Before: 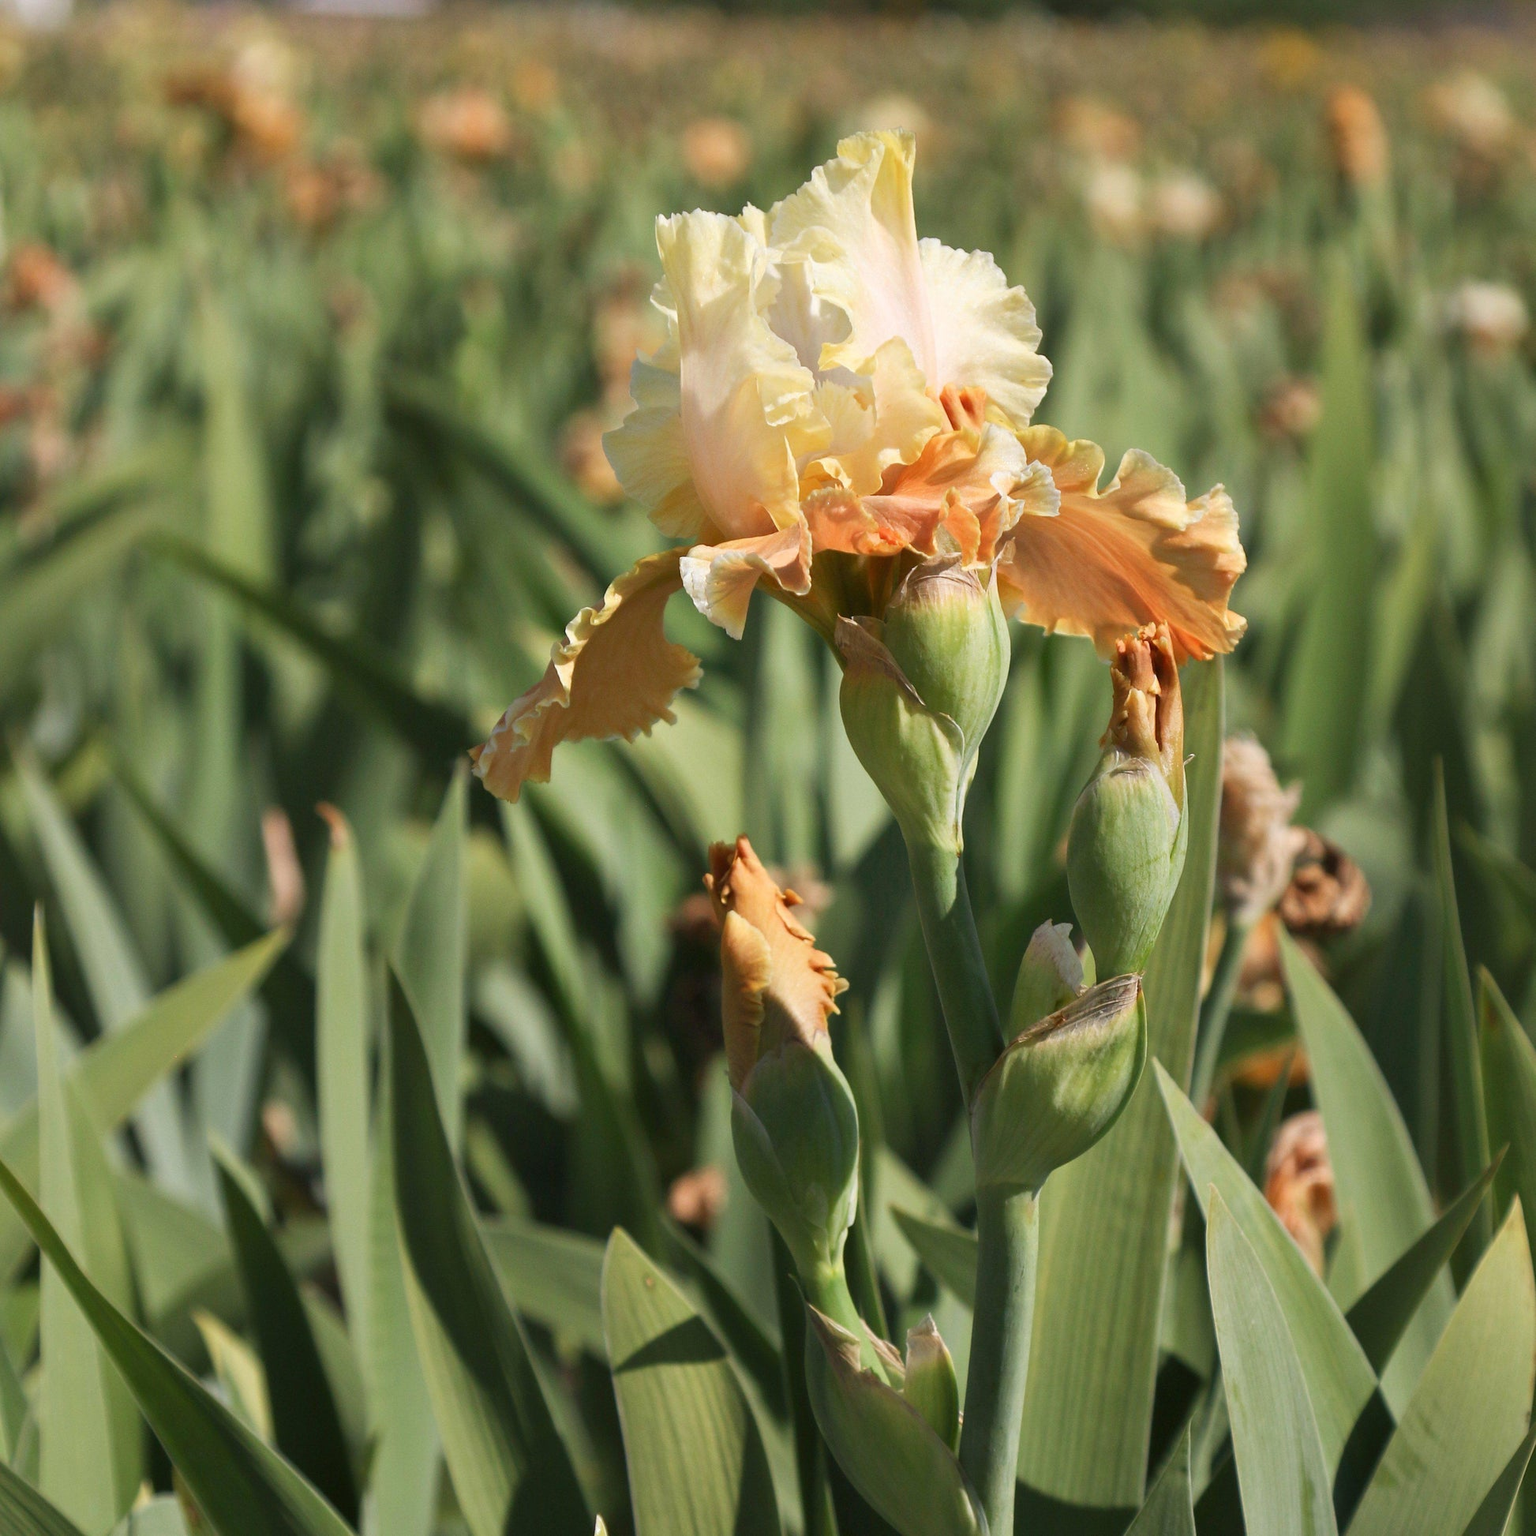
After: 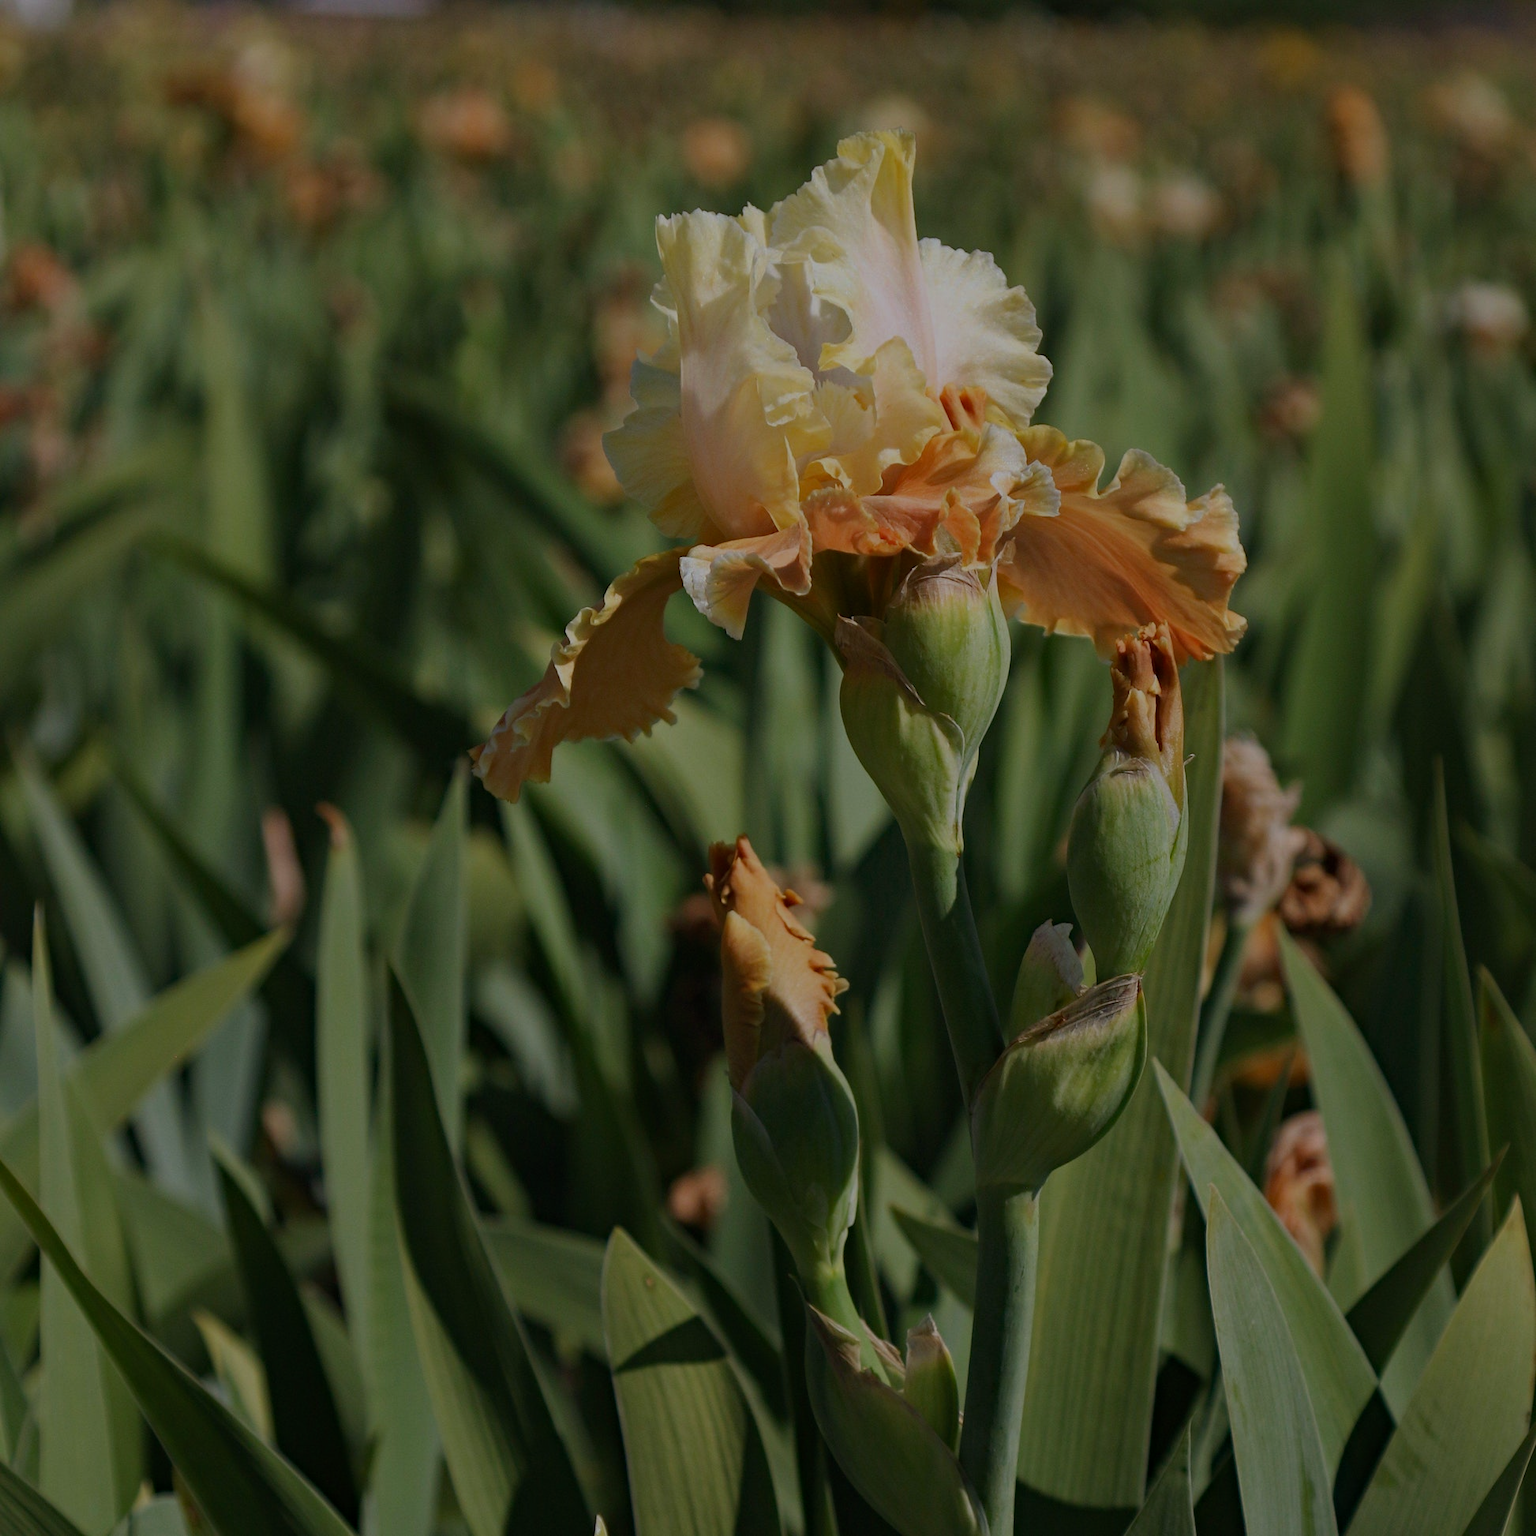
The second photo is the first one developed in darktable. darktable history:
exposure: exposure -1.468 EV, compensate highlight preservation false
haze removal: strength 0.29, distance 0.25, compatibility mode true, adaptive false
